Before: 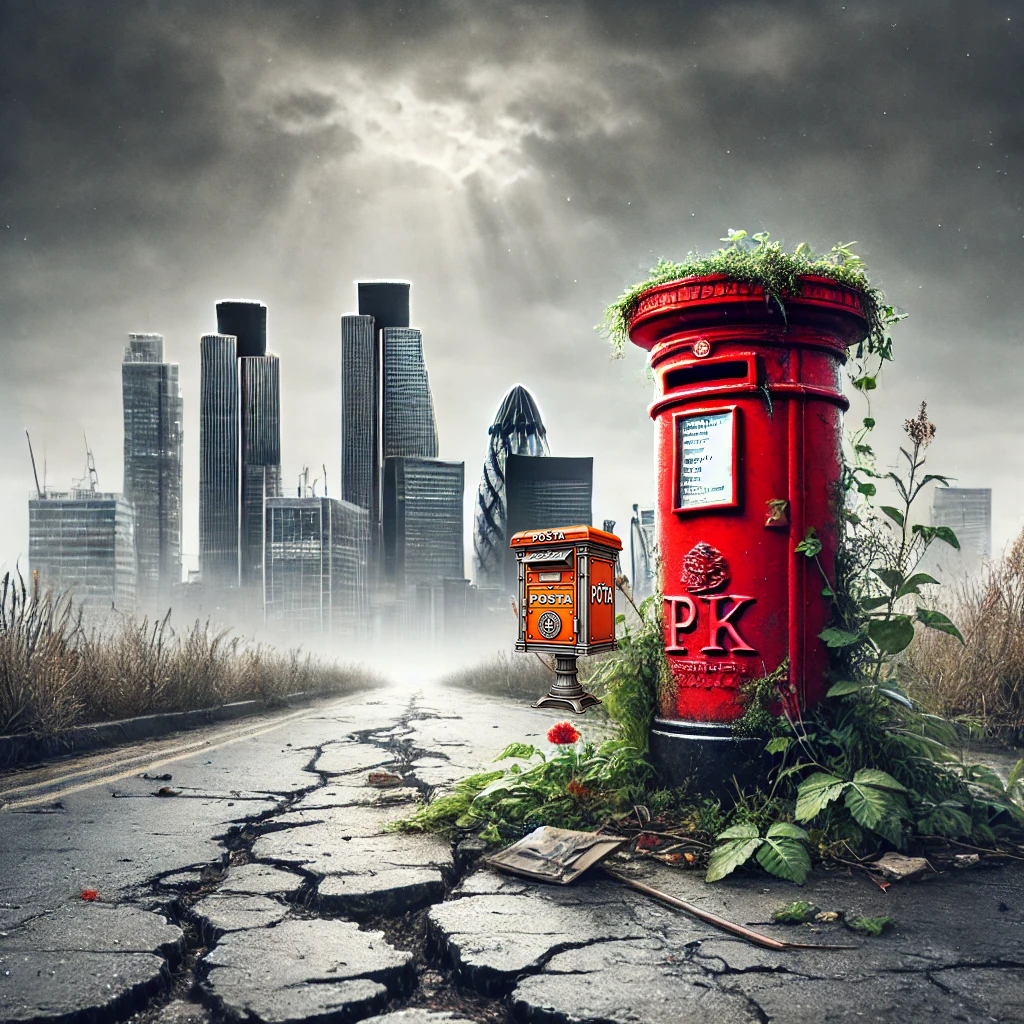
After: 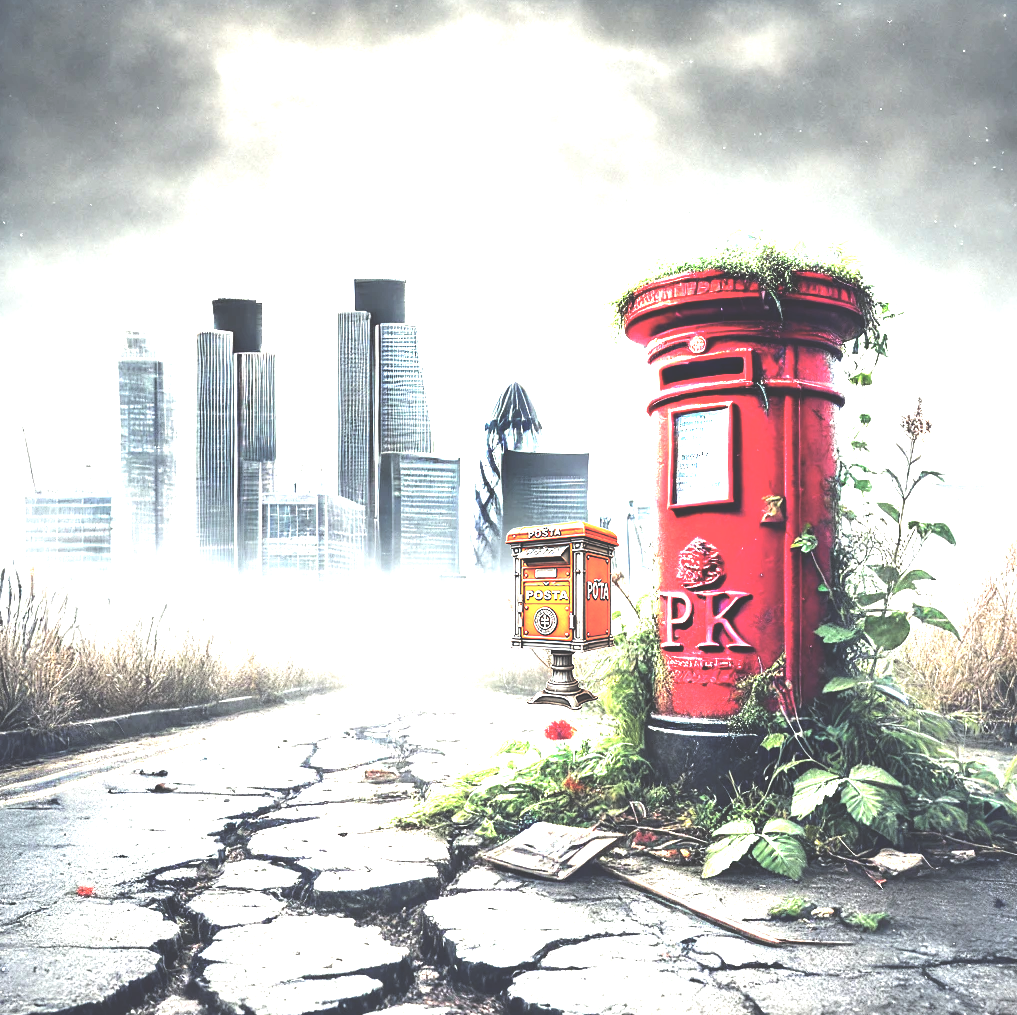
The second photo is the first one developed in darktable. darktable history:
crop: left 0.434%, top 0.485%, right 0.244%, bottom 0.386%
tone equalizer: -8 EV -1.08 EV, -7 EV -1.01 EV, -6 EV -0.867 EV, -5 EV -0.578 EV, -3 EV 0.578 EV, -2 EV 0.867 EV, -1 EV 1.01 EV, +0 EV 1.08 EV, edges refinement/feathering 500, mask exposure compensation -1.57 EV, preserve details no
exposure: black level correction -0.023, exposure 1.397 EV, compensate highlight preservation false
